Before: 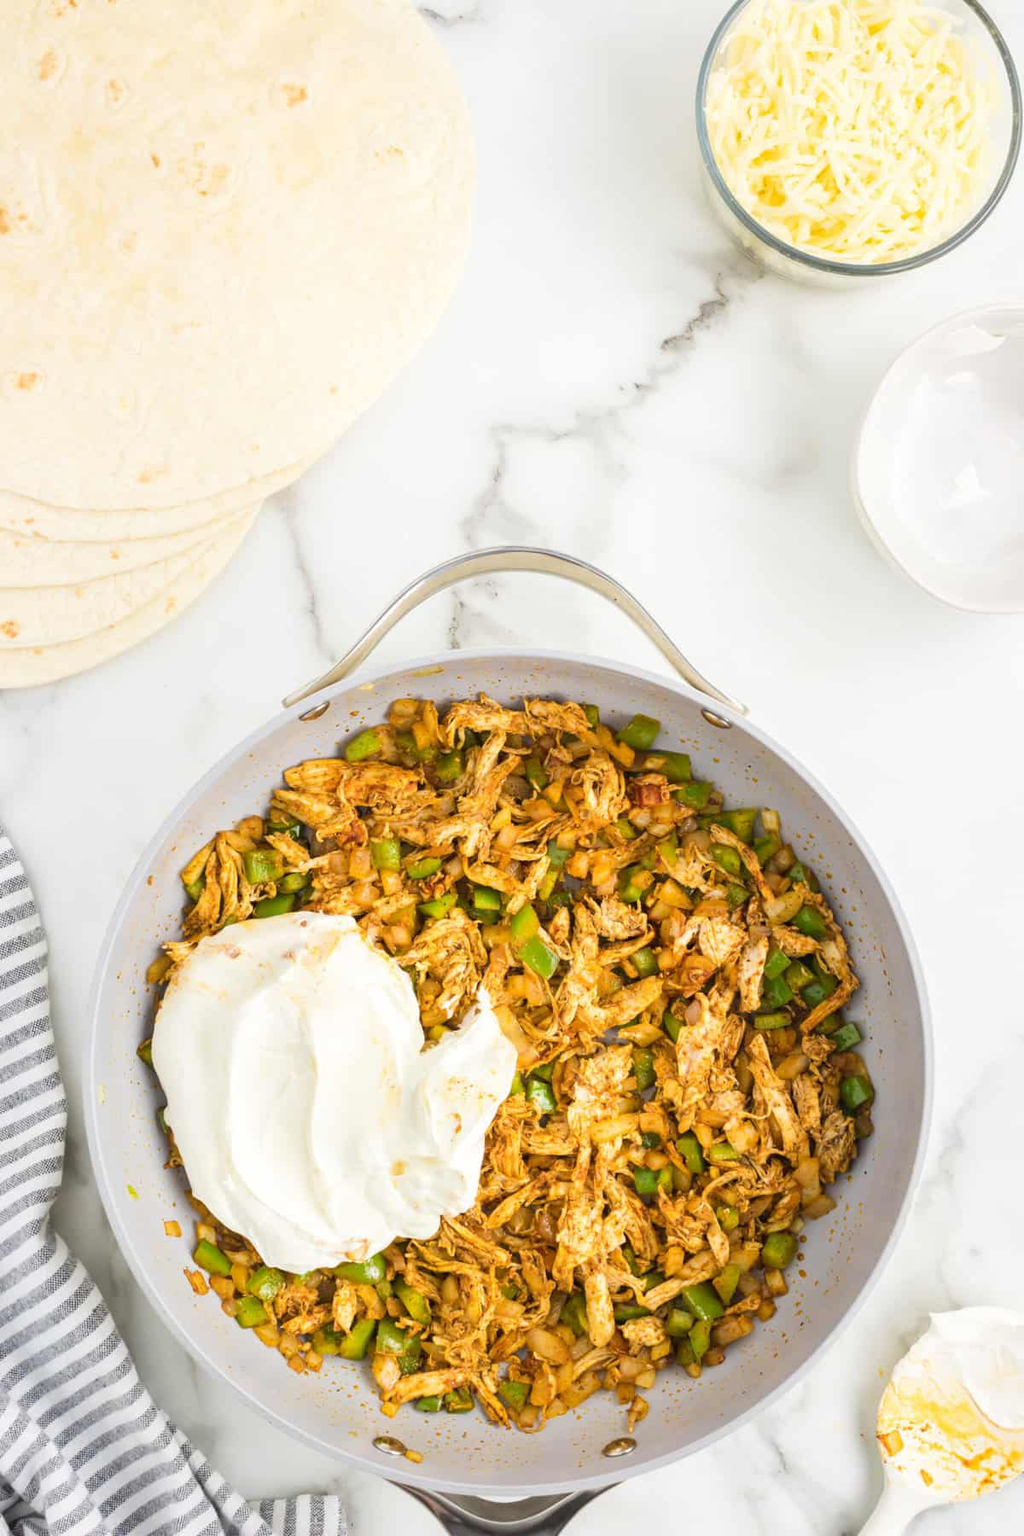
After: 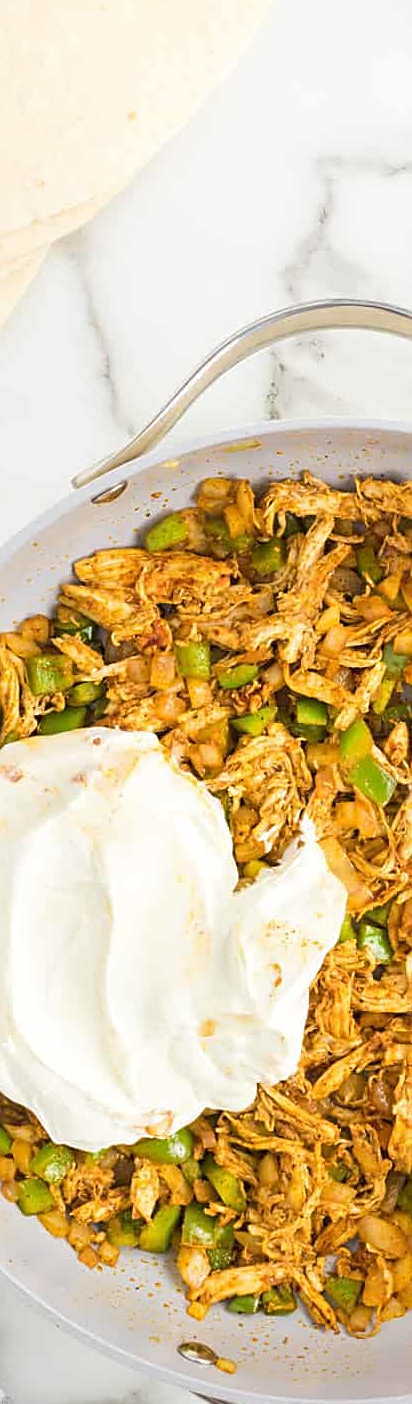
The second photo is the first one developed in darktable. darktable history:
crop and rotate: left 21.626%, top 18.949%, right 43.965%, bottom 3.003%
sharpen: on, module defaults
